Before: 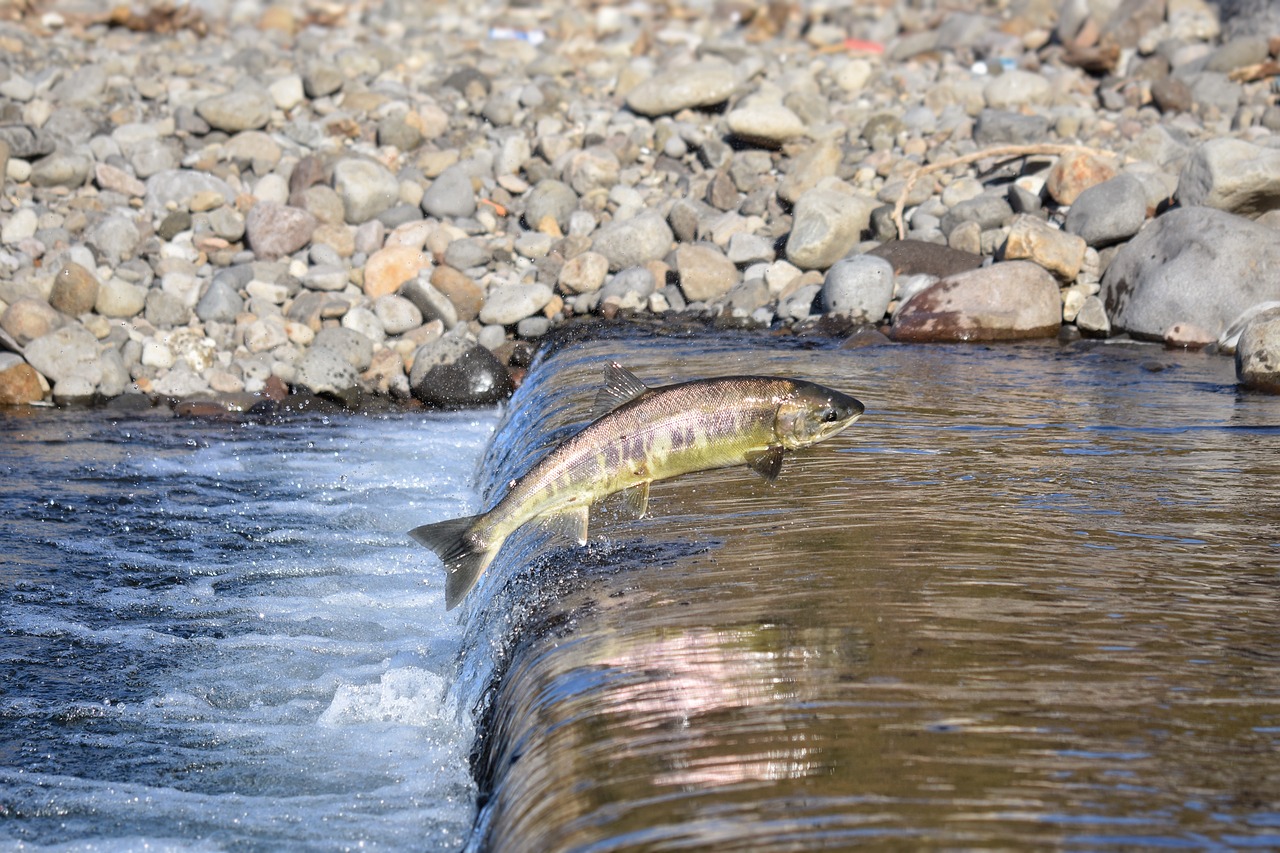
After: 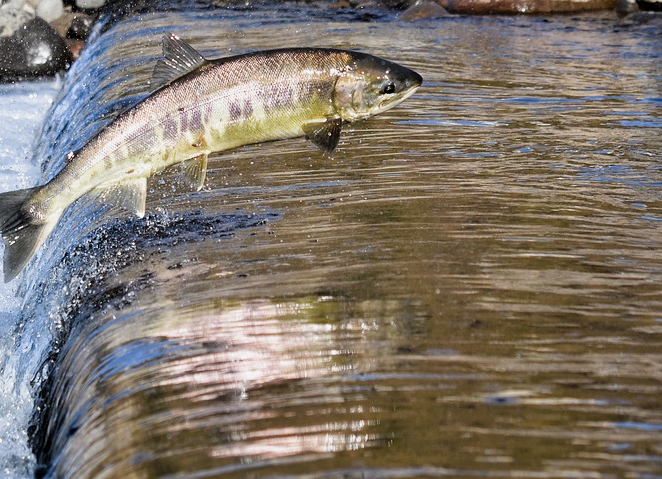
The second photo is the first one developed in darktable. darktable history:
crop: left 34.534%, top 38.542%, right 13.677%, bottom 5.221%
filmic rgb: middle gray luminance 21.71%, black relative exposure -14.07 EV, white relative exposure 2.95 EV, target black luminance 0%, hardness 8.81, latitude 60.3%, contrast 1.213, highlights saturation mix 6.36%, shadows ↔ highlights balance 40.84%, color science v4 (2020)
